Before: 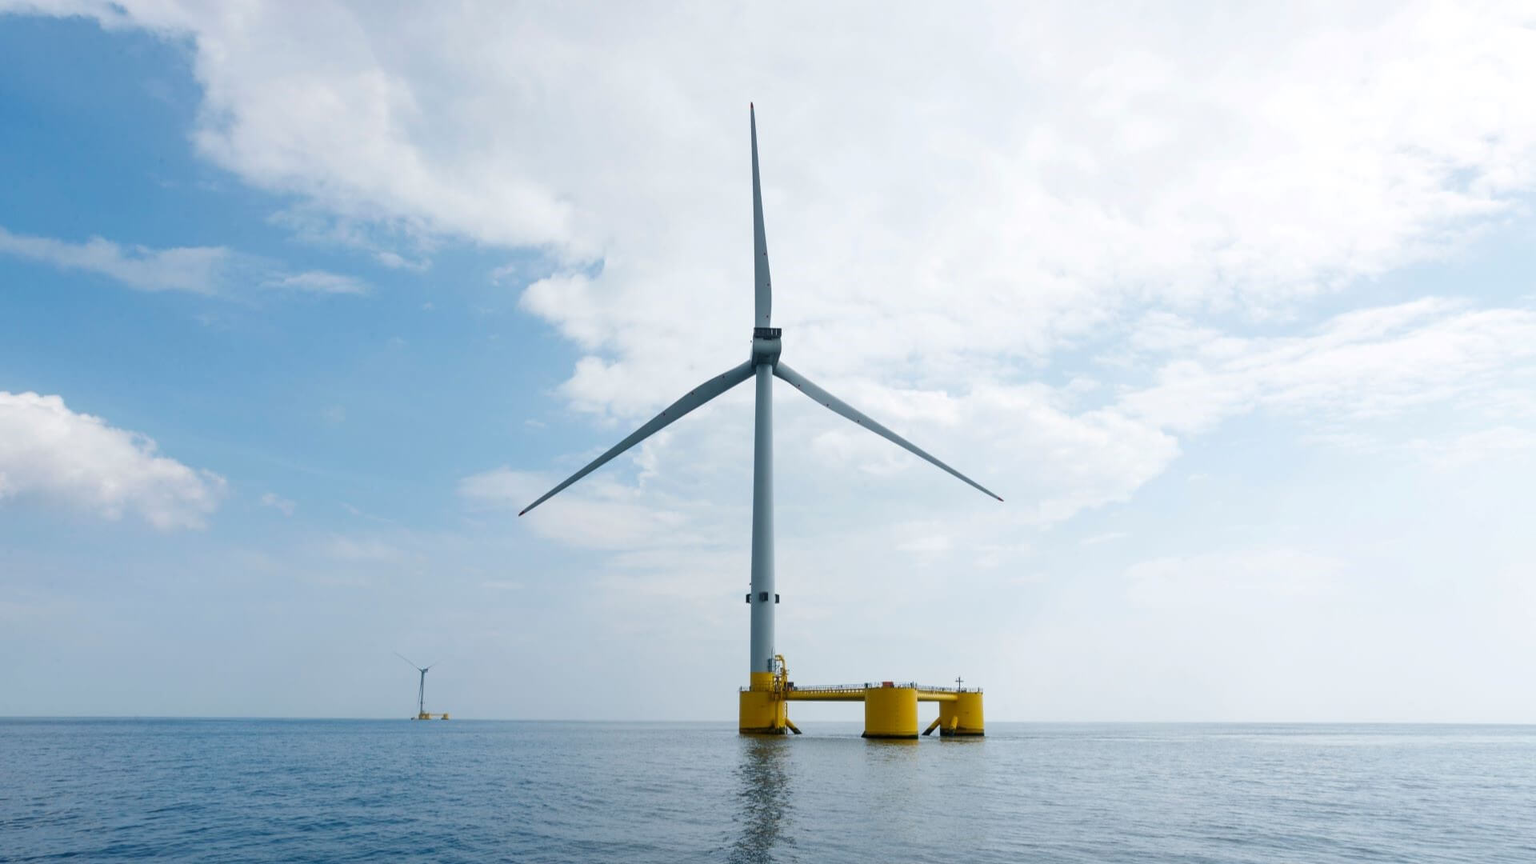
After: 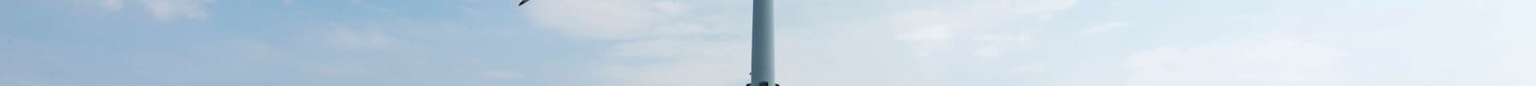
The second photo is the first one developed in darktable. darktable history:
crop and rotate: top 59.084%, bottom 30.916%
base curve: curves: ch0 [(0, 0) (0.989, 0.992)], preserve colors none
